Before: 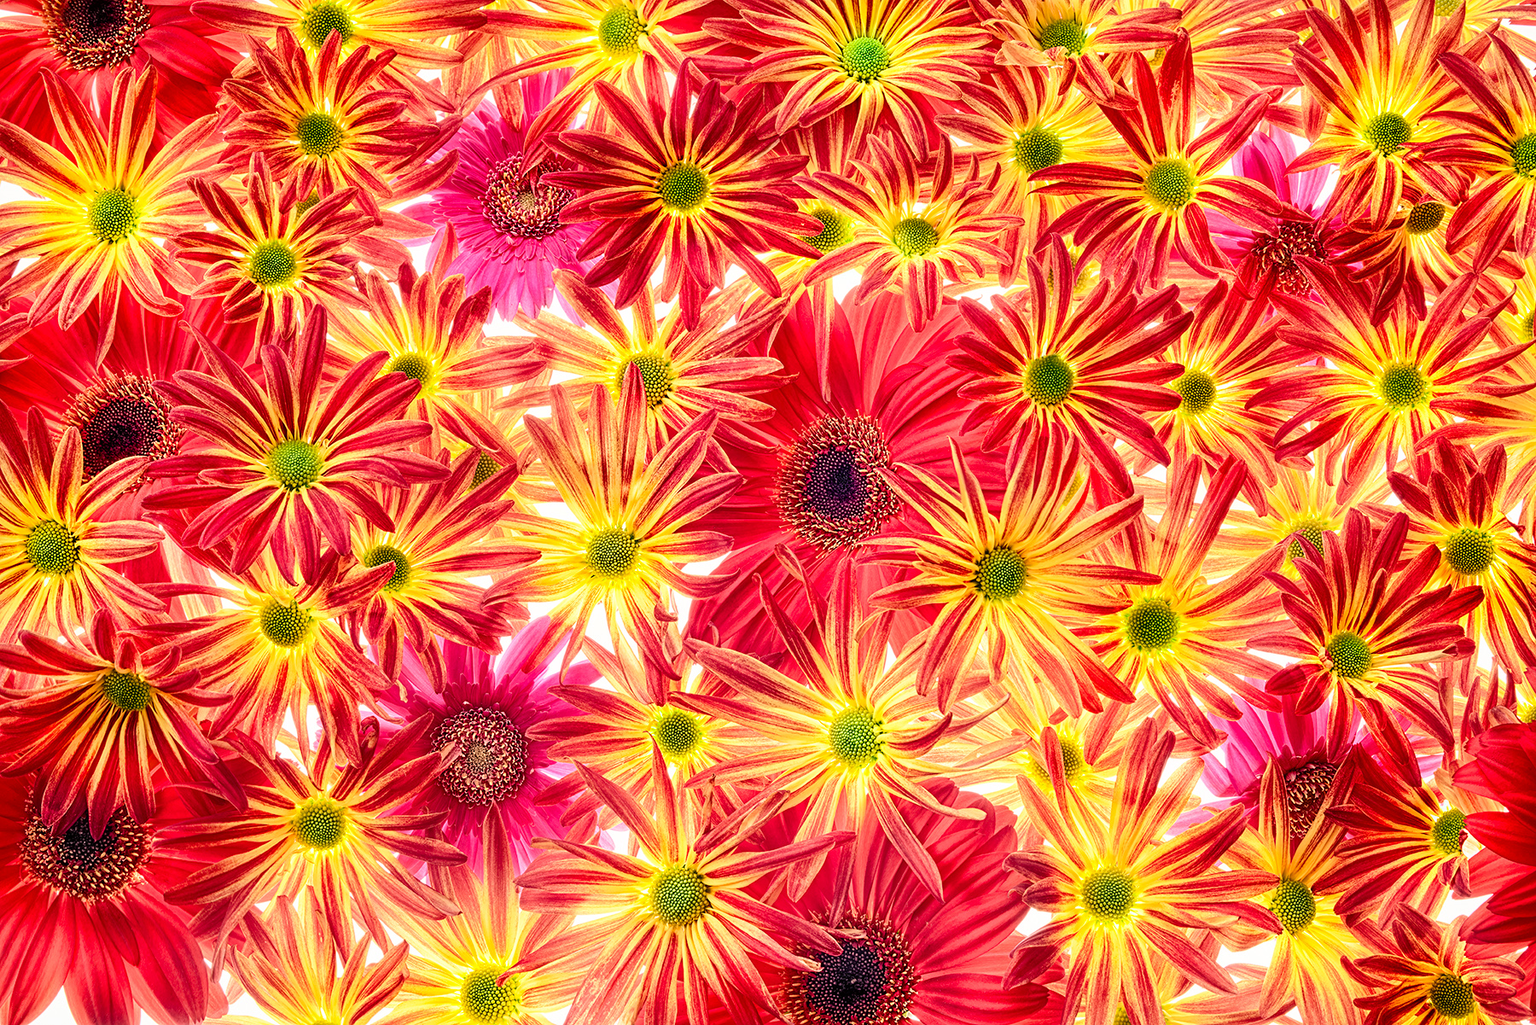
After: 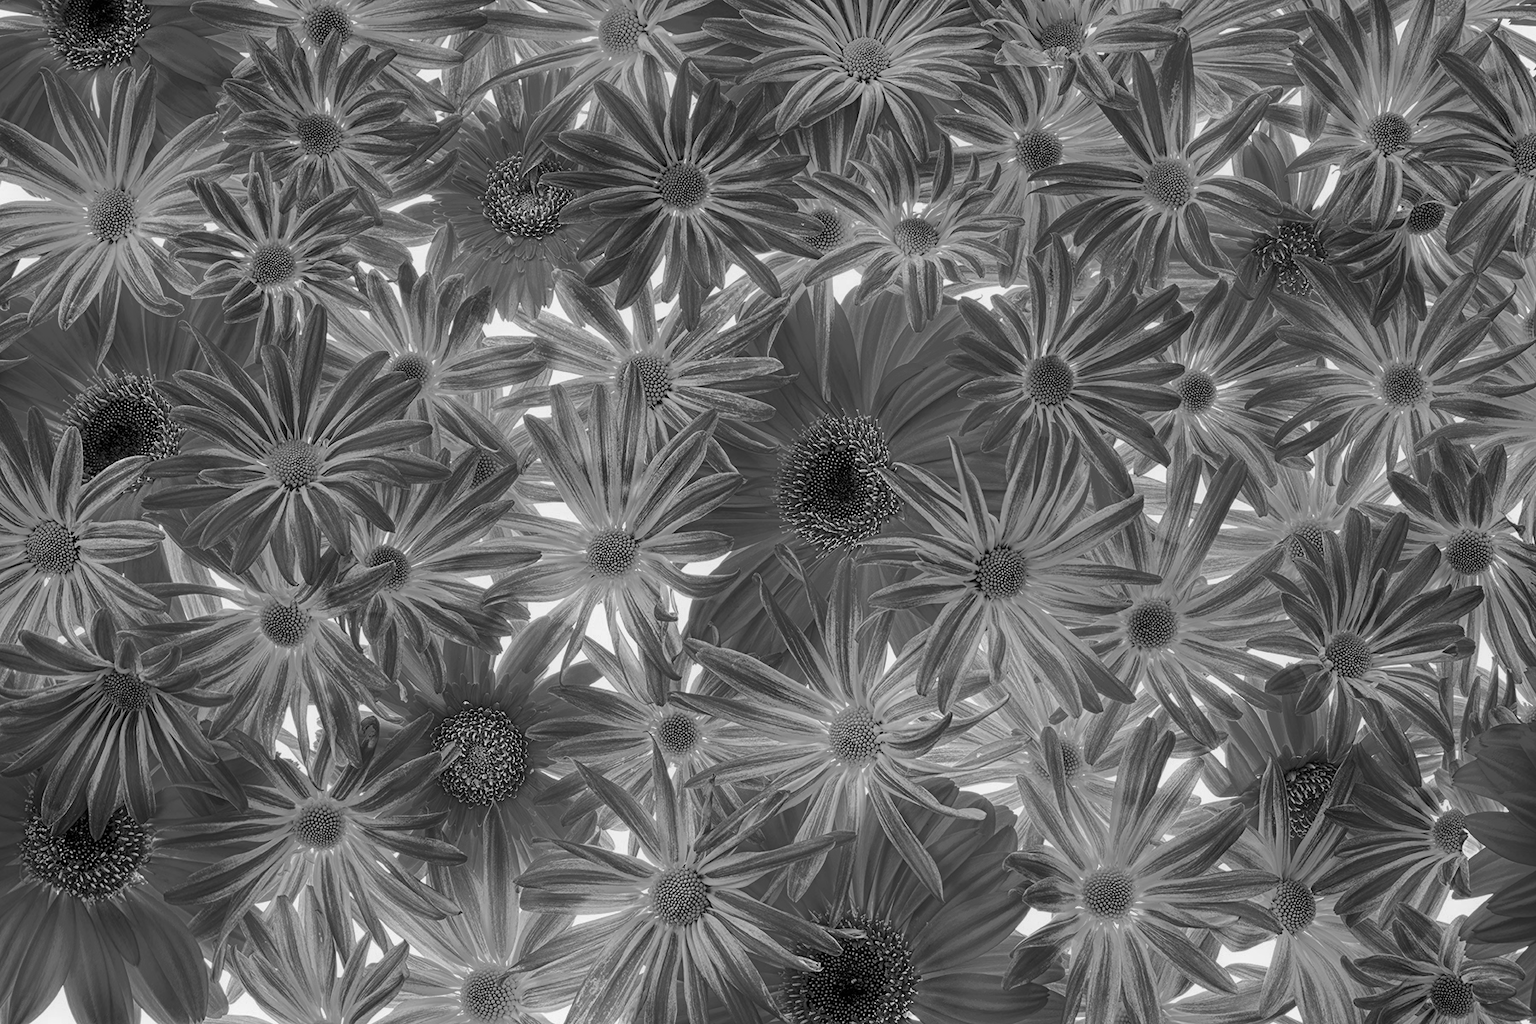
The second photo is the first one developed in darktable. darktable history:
color zones: curves: ch0 [(0.826, 0.353)]; ch1 [(0.242, 0.647) (0.889, 0.342)]; ch2 [(0.246, 0.089) (0.969, 0.068)]
monochrome: a 32, b 64, size 2.3
